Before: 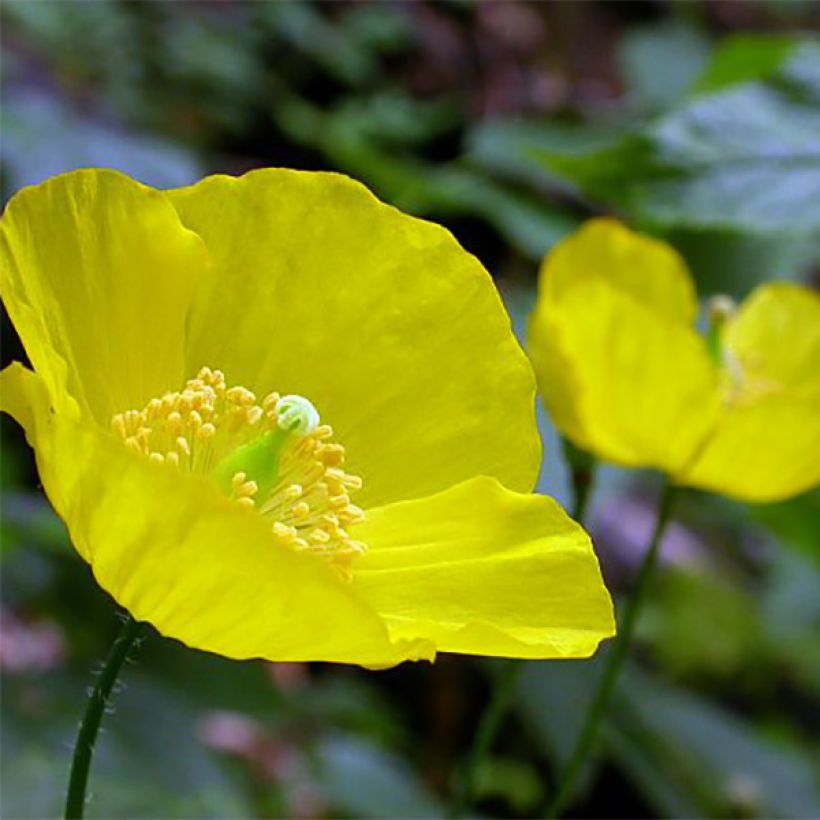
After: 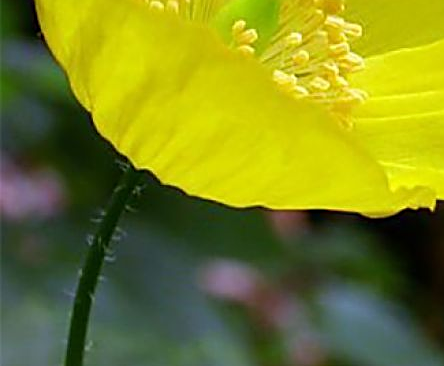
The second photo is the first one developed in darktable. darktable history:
sharpen: on, module defaults
exposure: compensate exposure bias true, compensate highlight preservation false
crop and rotate: top 55.223%, right 45.835%, bottom 0.141%
